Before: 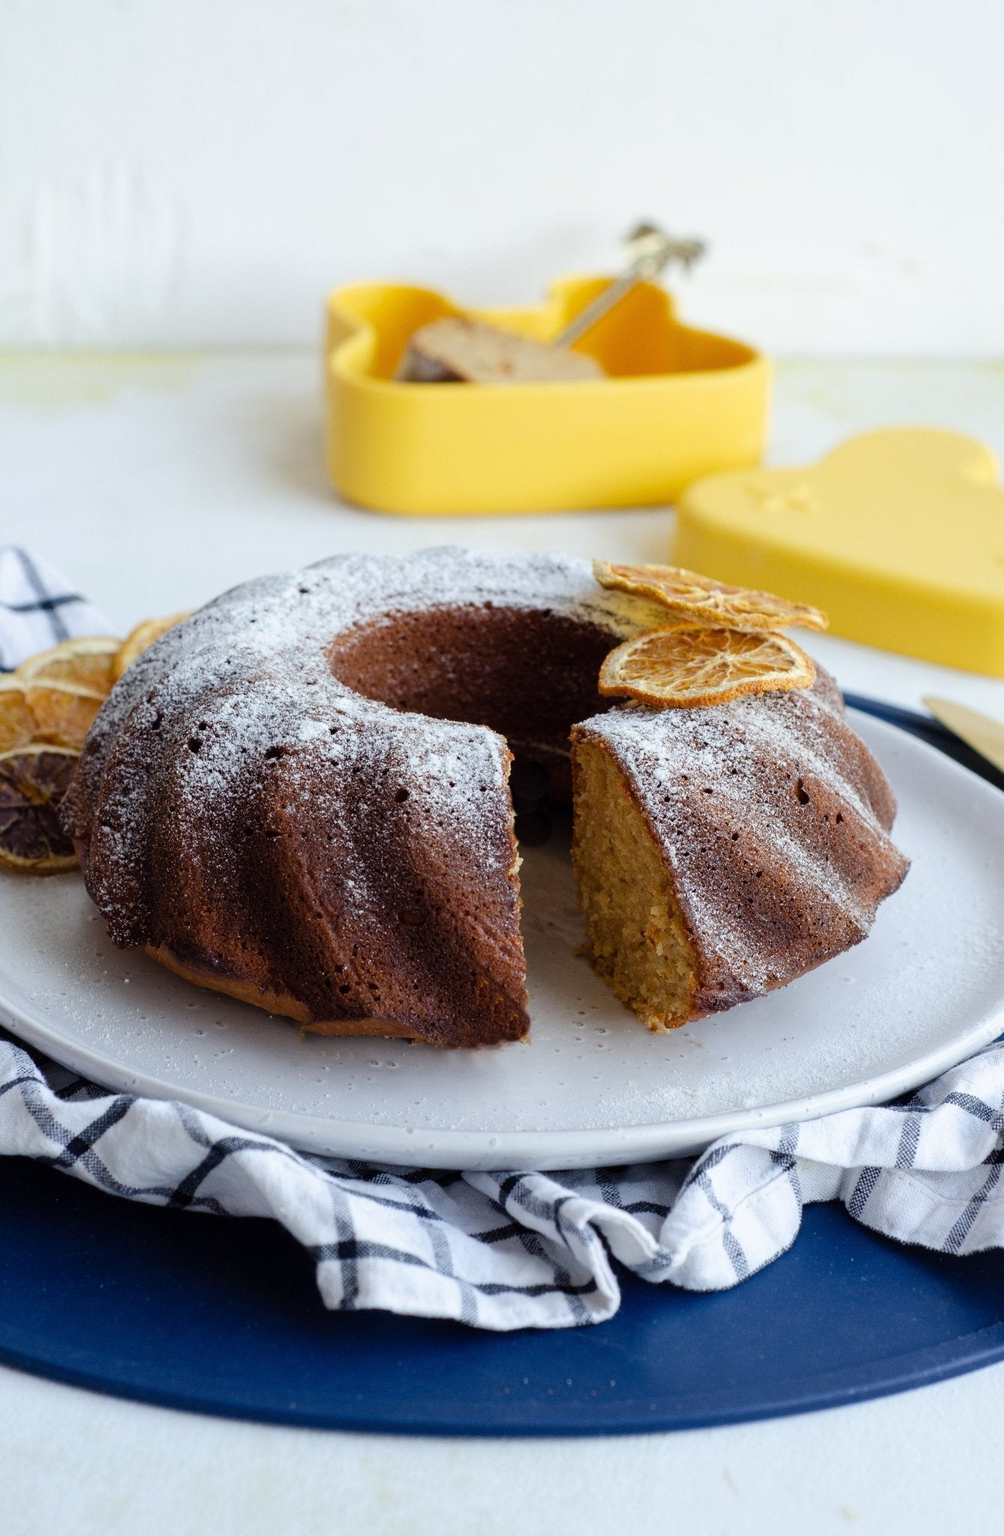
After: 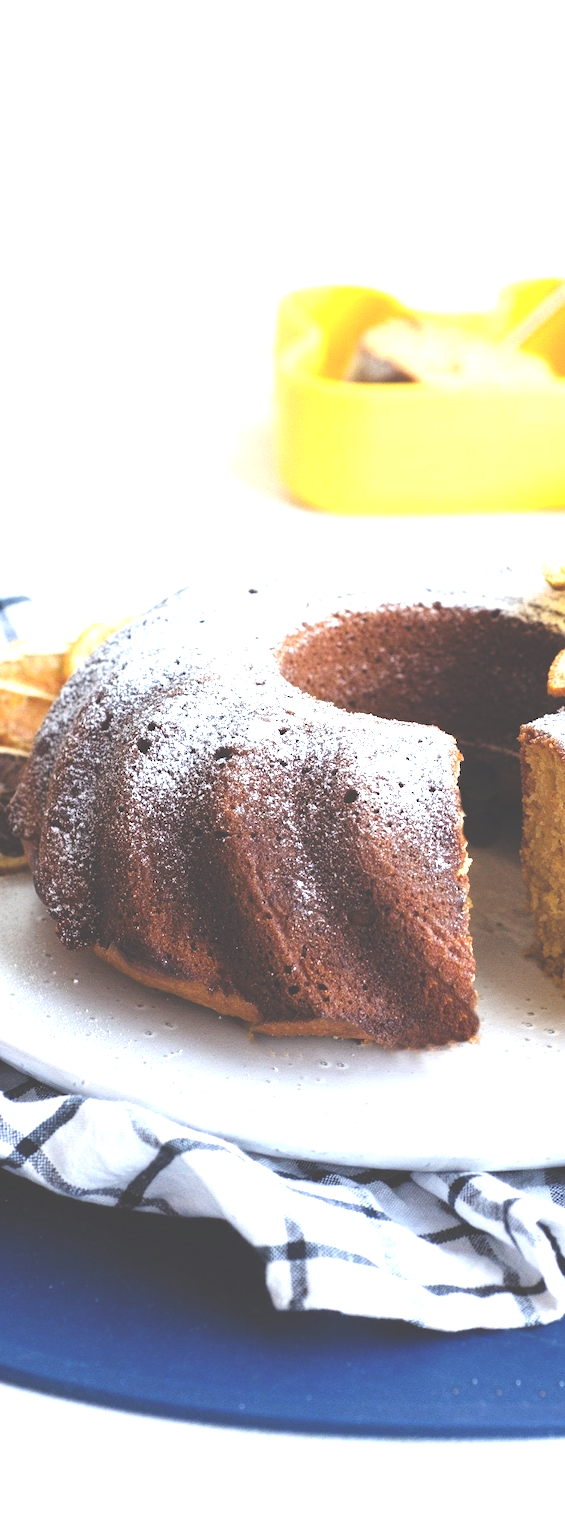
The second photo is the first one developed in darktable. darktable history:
crop: left 5.114%, right 38.589%
exposure: black level correction -0.023, exposure 1.397 EV, compensate highlight preservation false
